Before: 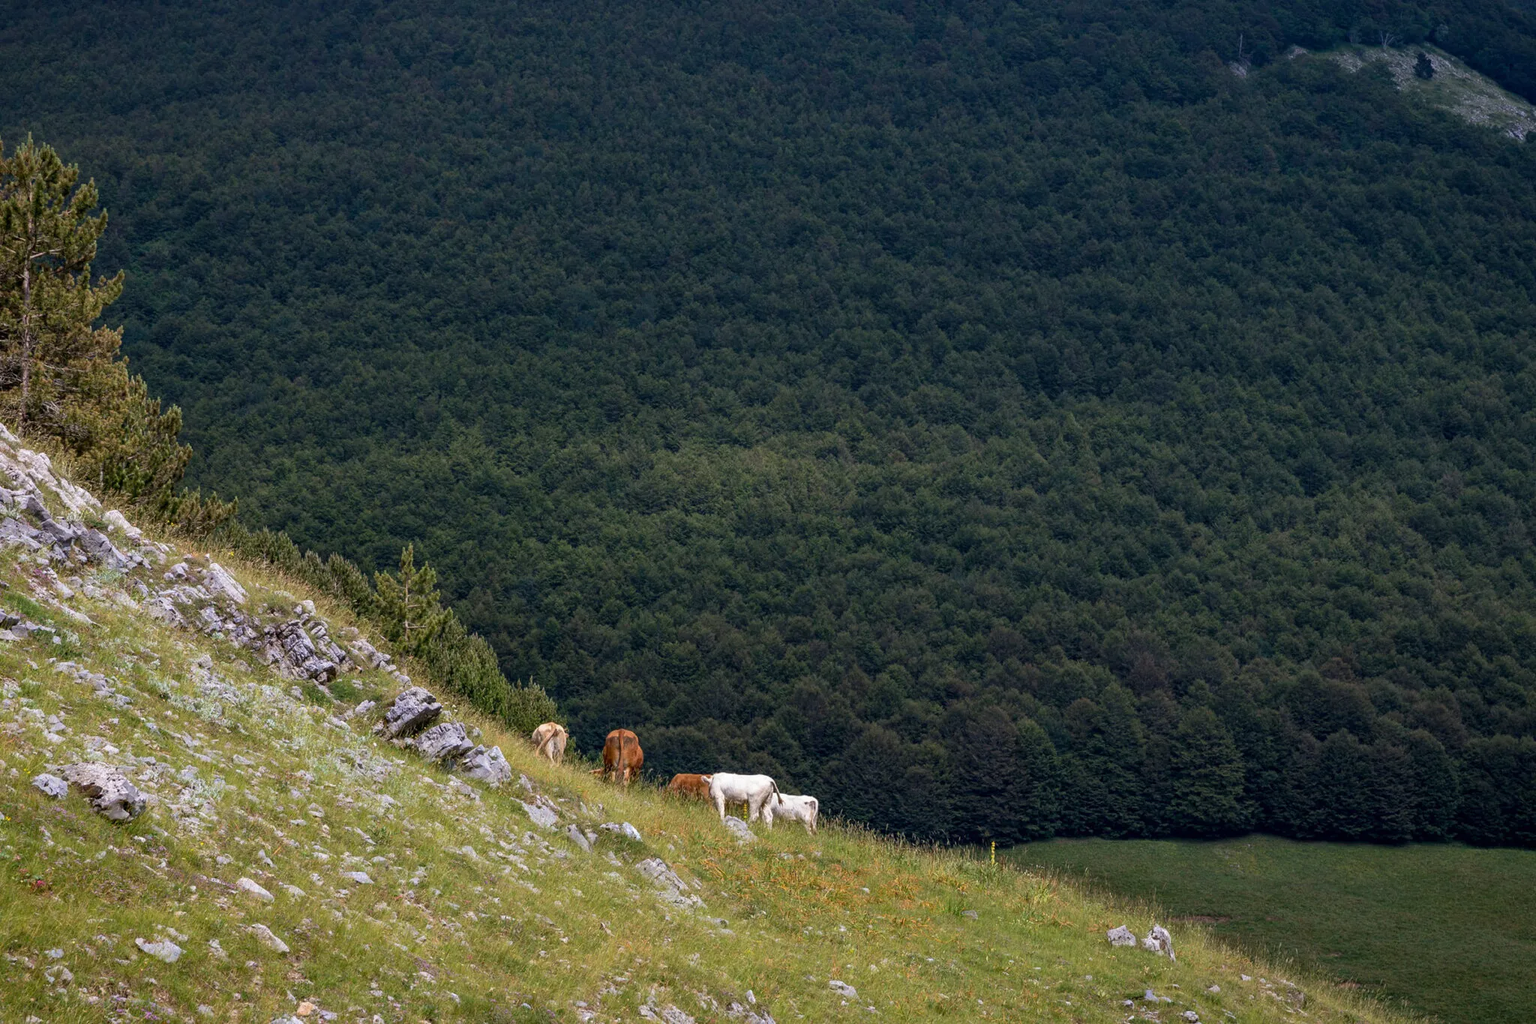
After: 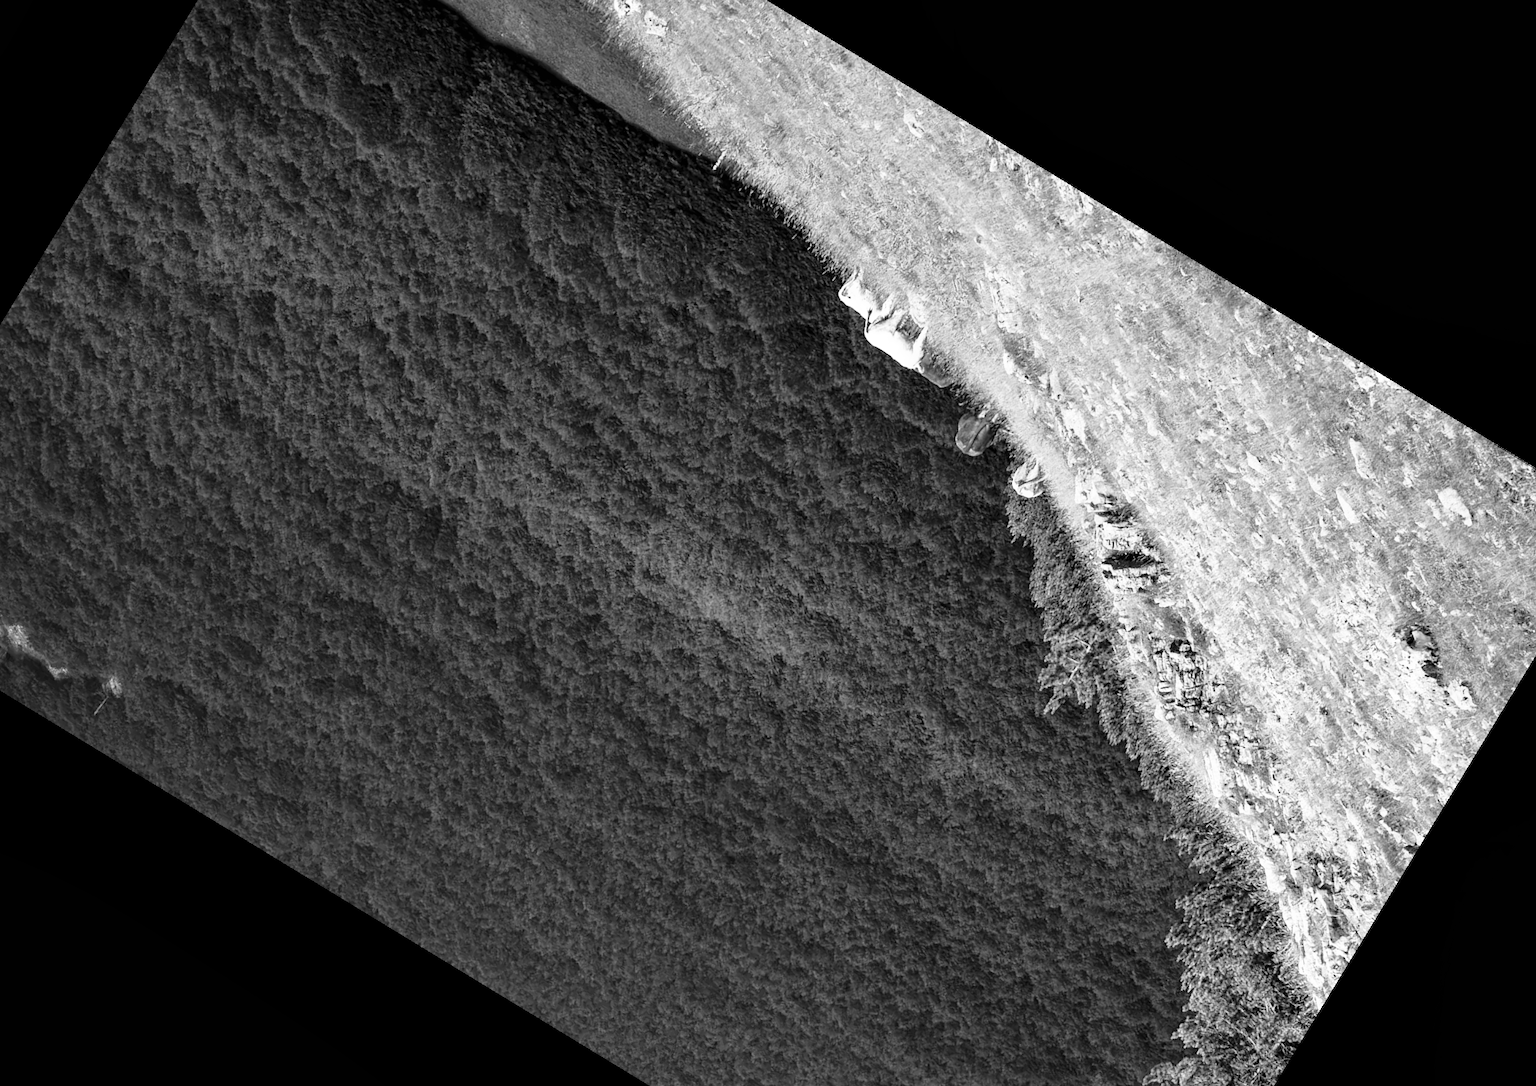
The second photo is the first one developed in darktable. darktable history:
rotate and perspective: rotation 0.192°, lens shift (horizontal) -0.015, crop left 0.005, crop right 0.996, crop top 0.006, crop bottom 0.99
exposure: black level correction 0, exposure 0.2 EV, compensate exposure bias true, compensate highlight preservation false
monochrome: on, module defaults
crop and rotate: angle 148.68°, left 9.111%, top 15.603%, right 4.588%, bottom 17.041%
color contrast: green-magenta contrast 1.73, blue-yellow contrast 1.15
color zones: curves: ch0 [(0, 0.363) (0.128, 0.373) (0.25, 0.5) (0.402, 0.407) (0.521, 0.525) (0.63, 0.559) (0.729, 0.662) (0.867, 0.471)]; ch1 [(0, 0.515) (0.136, 0.618) (0.25, 0.5) (0.378, 0) (0.516, 0) (0.622, 0.593) (0.737, 0.819) (0.87, 0.593)]; ch2 [(0, 0.529) (0.128, 0.471) (0.282, 0.451) (0.386, 0.662) (0.516, 0.525) (0.633, 0.554) (0.75, 0.62) (0.875, 0.441)]
base curve: curves: ch0 [(0, 0) (0.026, 0.03) (0.109, 0.232) (0.351, 0.748) (0.669, 0.968) (1, 1)], preserve colors none
contrast equalizer: octaves 7, y [[0.6 ×6], [0.55 ×6], [0 ×6], [0 ×6], [0 ×6]], mix 0.15
